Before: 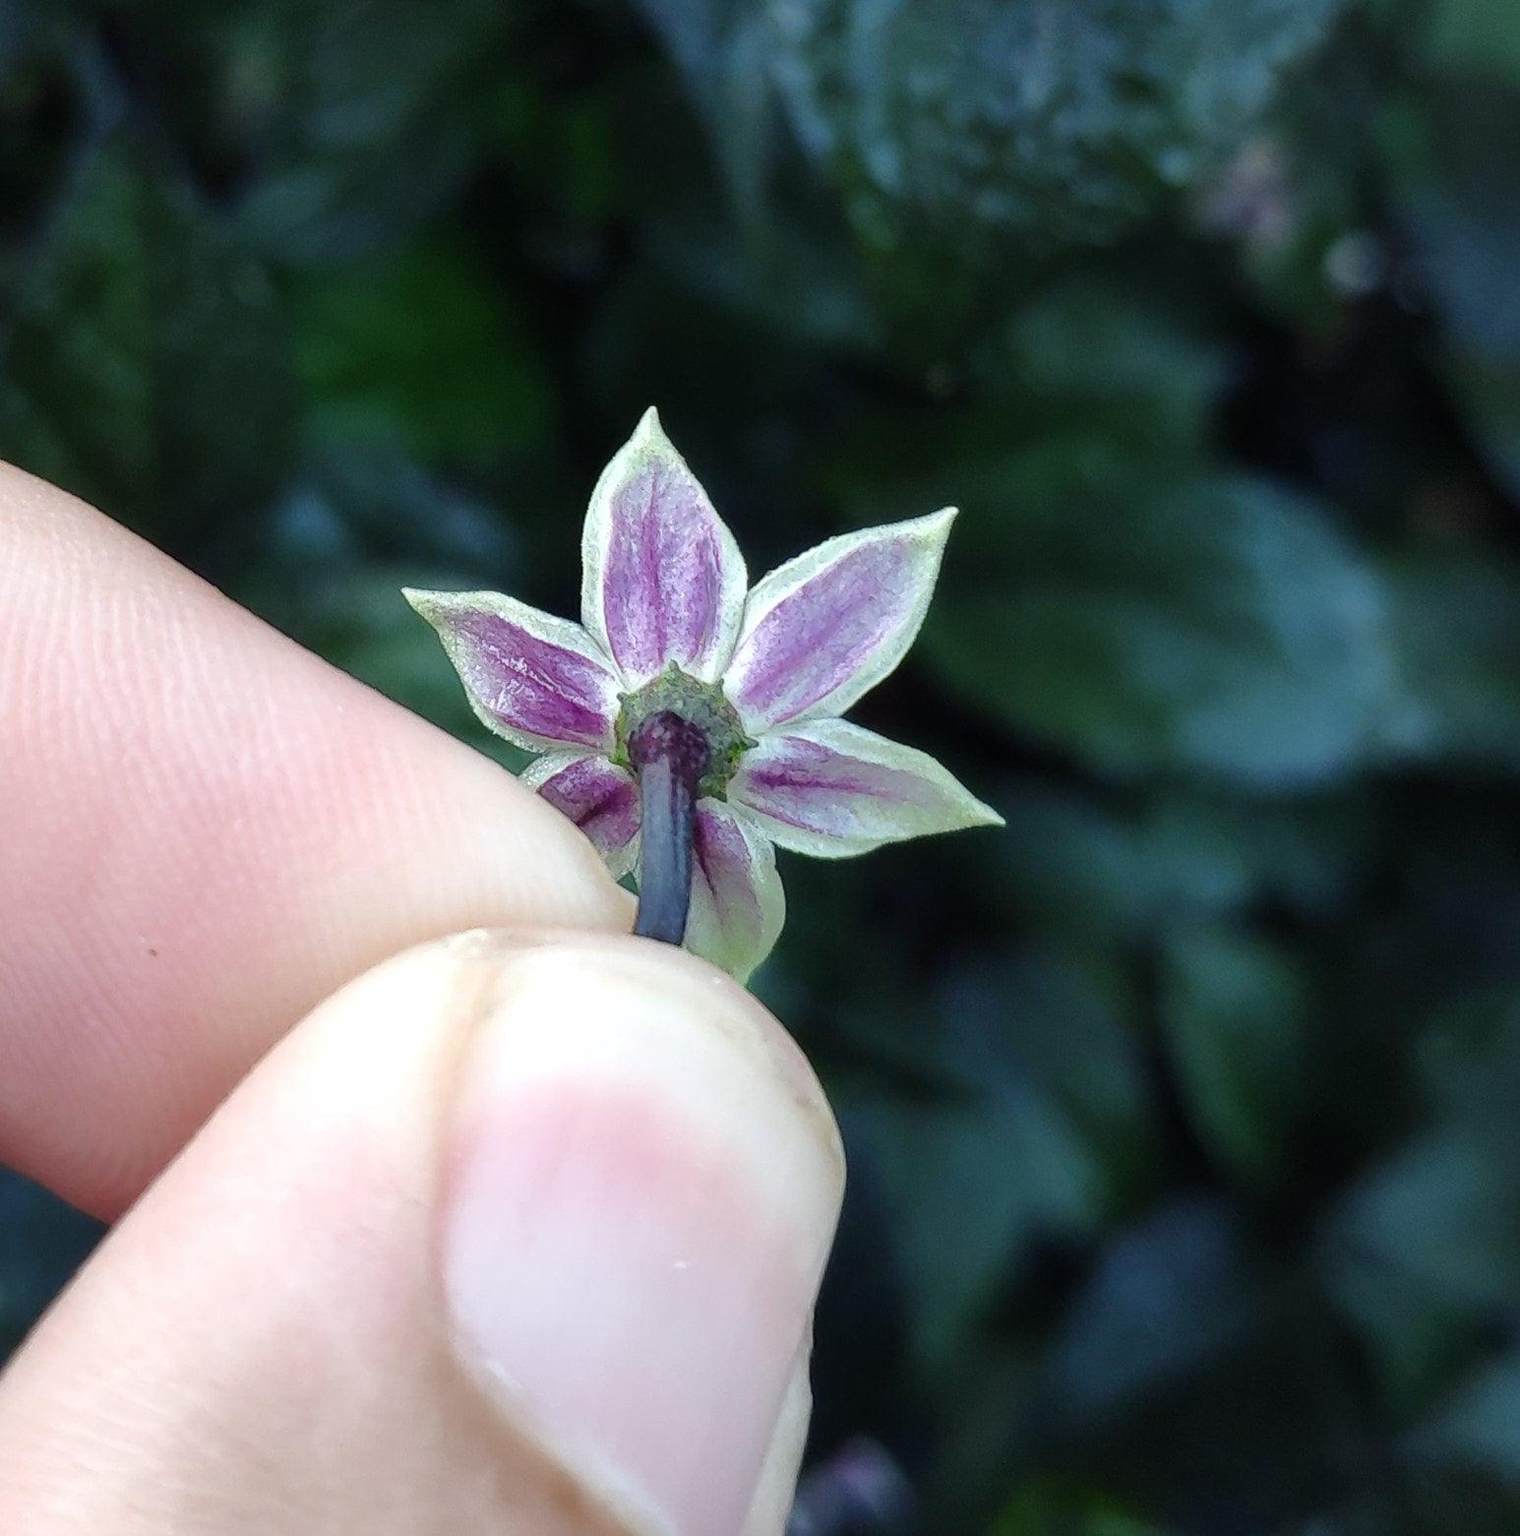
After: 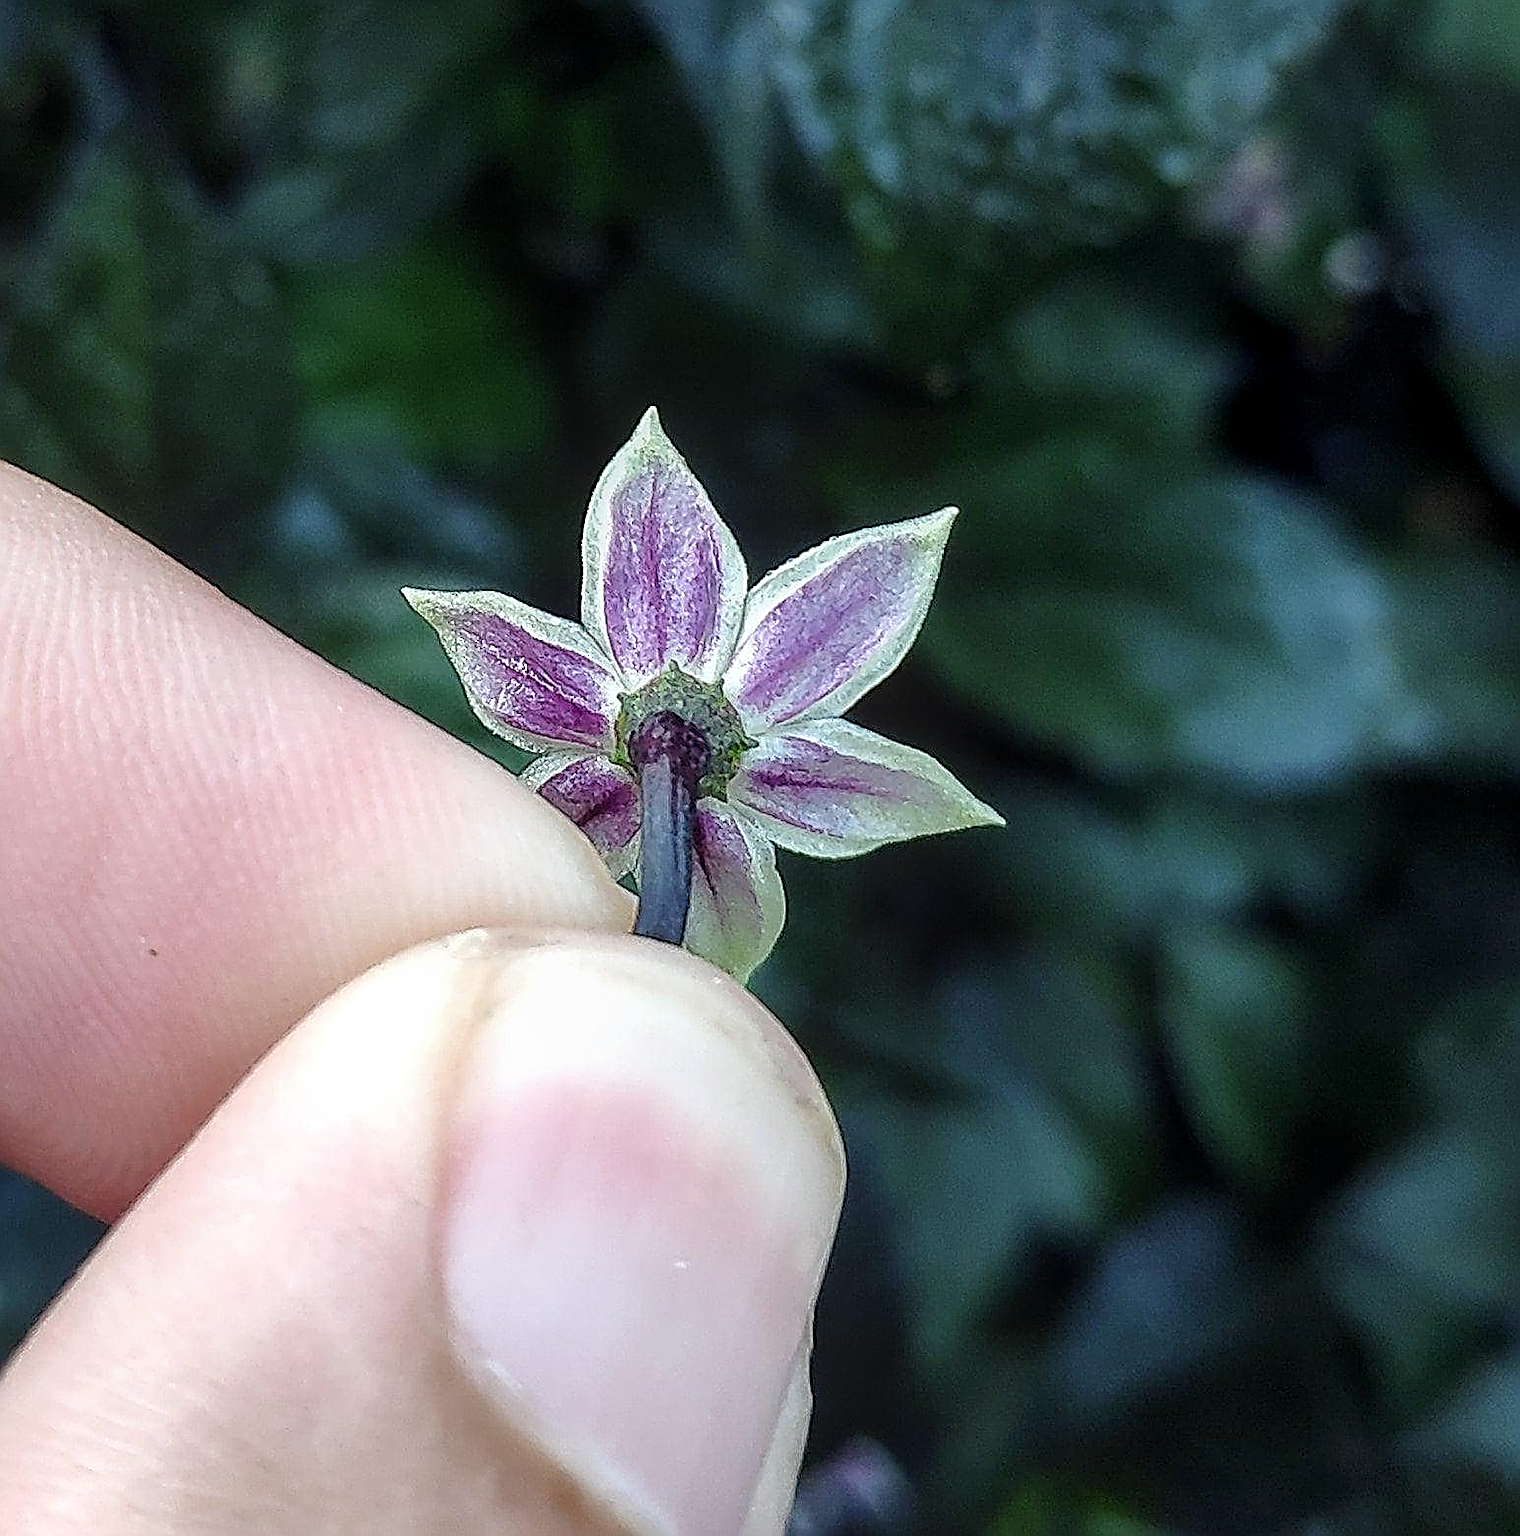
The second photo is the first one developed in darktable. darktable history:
sharpen: amount 1.984
local contrast: on, module defaults
